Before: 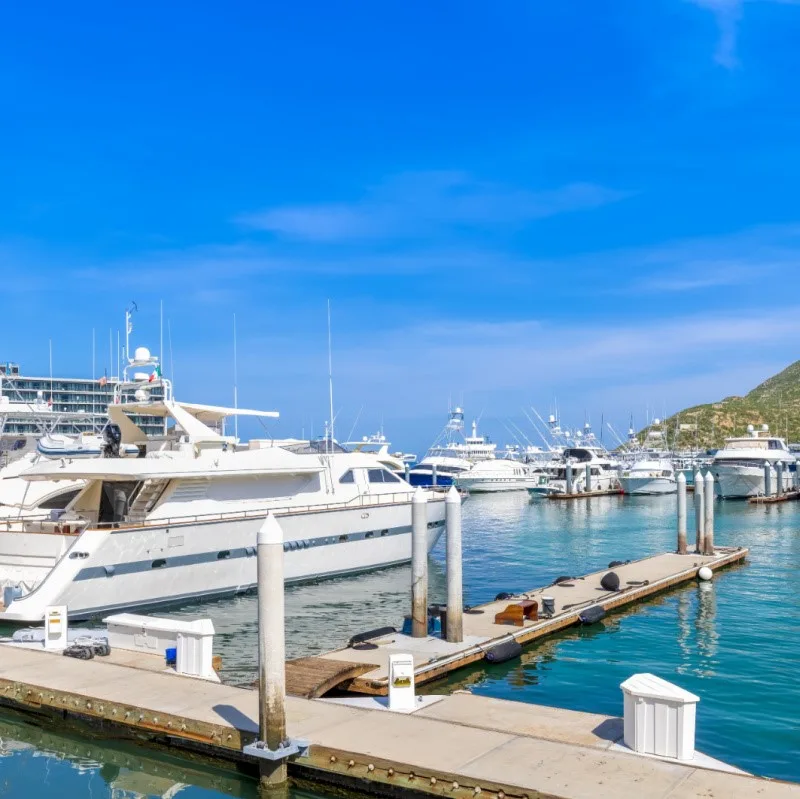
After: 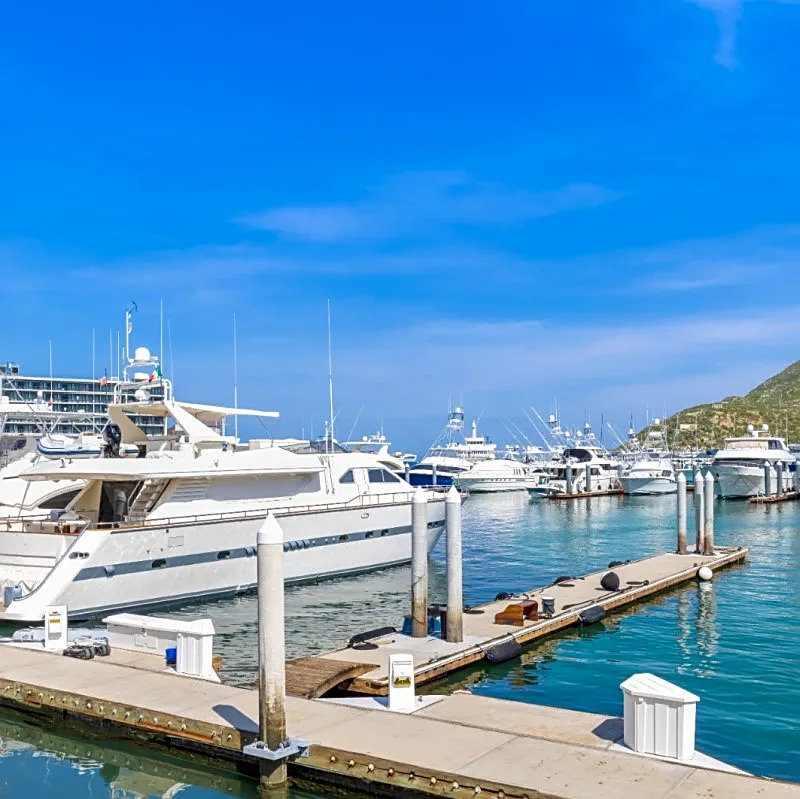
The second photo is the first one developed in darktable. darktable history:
sharpen: on, module defaults
shadows and highlights: shadows 32.1, highlights -33.2, soften with gaussian
